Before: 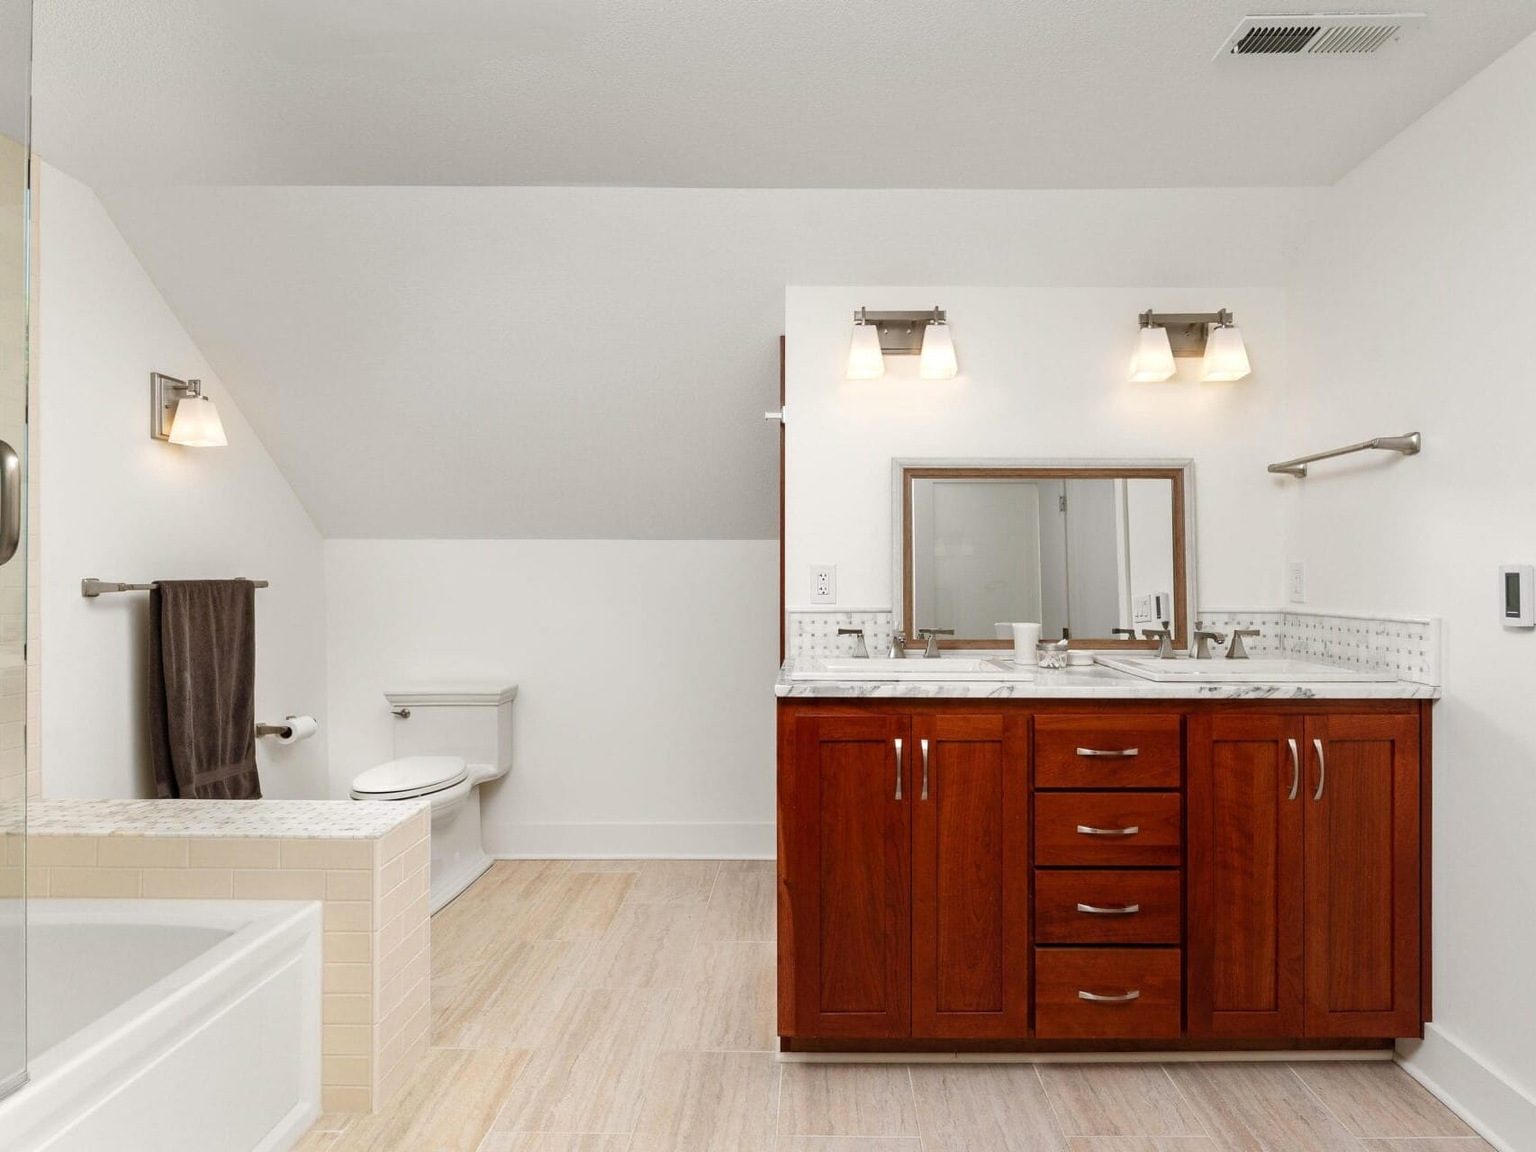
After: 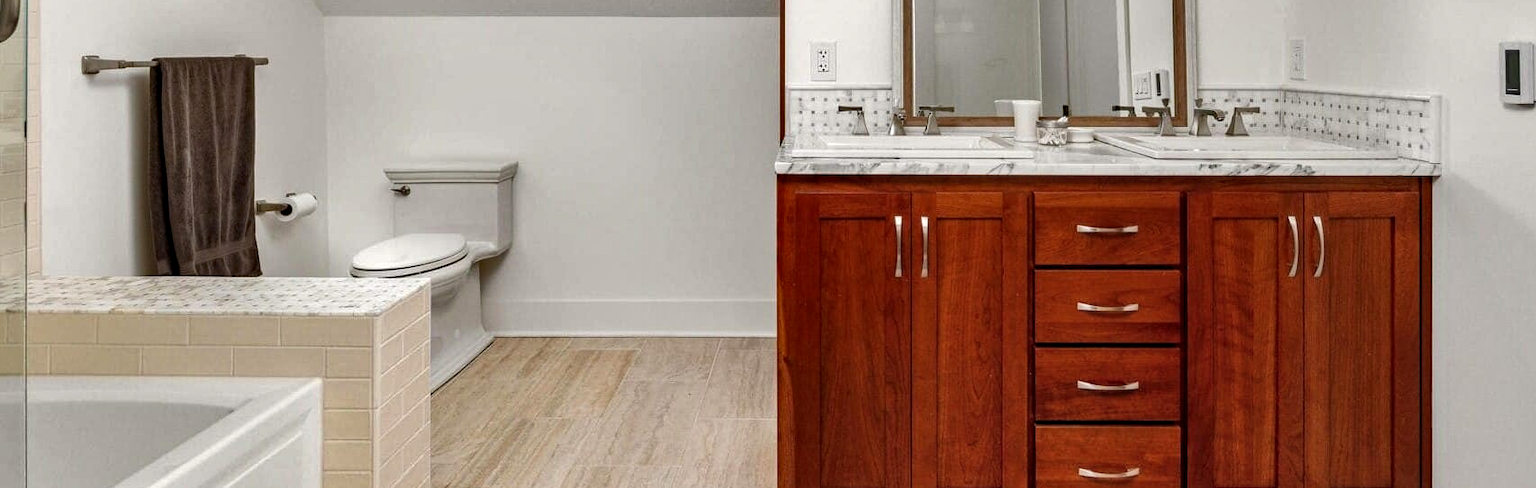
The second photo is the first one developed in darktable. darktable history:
local contrast: detail 130%
crop: top 45.435%, bottom 12.104%
haze removal: compatibility mode true, adaptive false
shadows and highlights: low approximation 0.01, soften with gaussian
